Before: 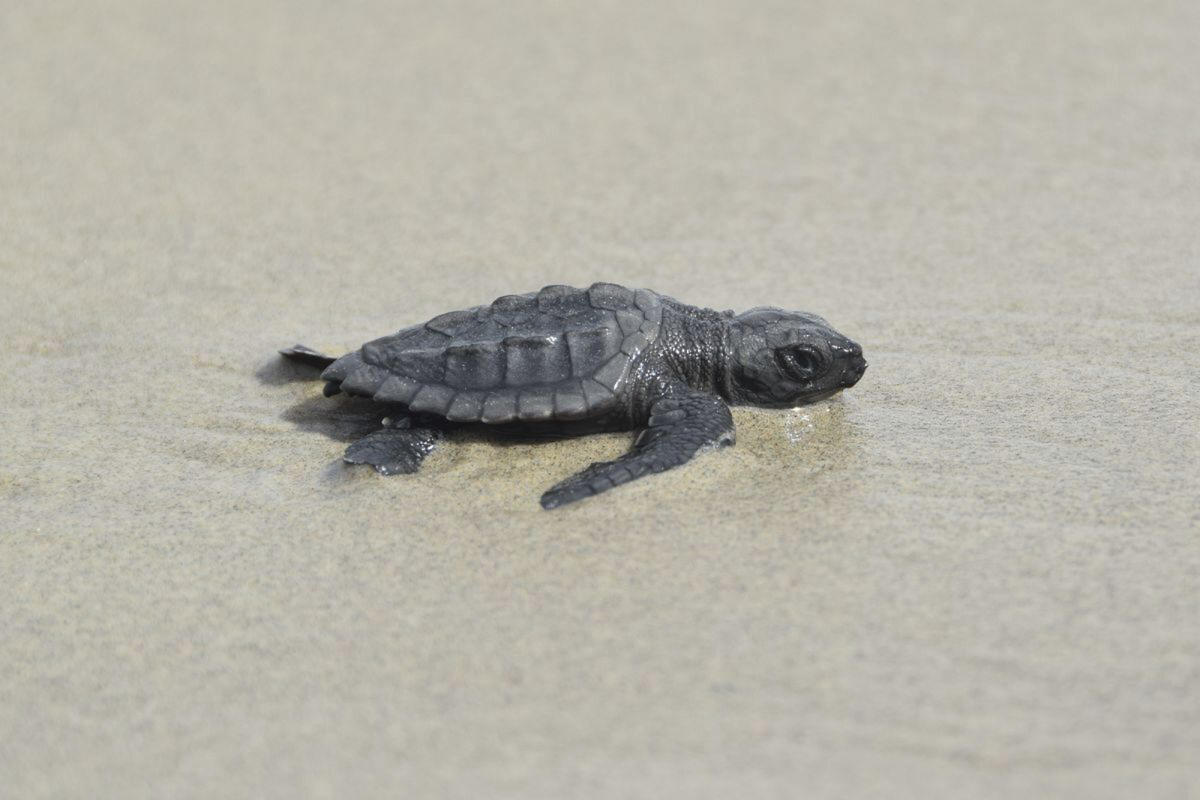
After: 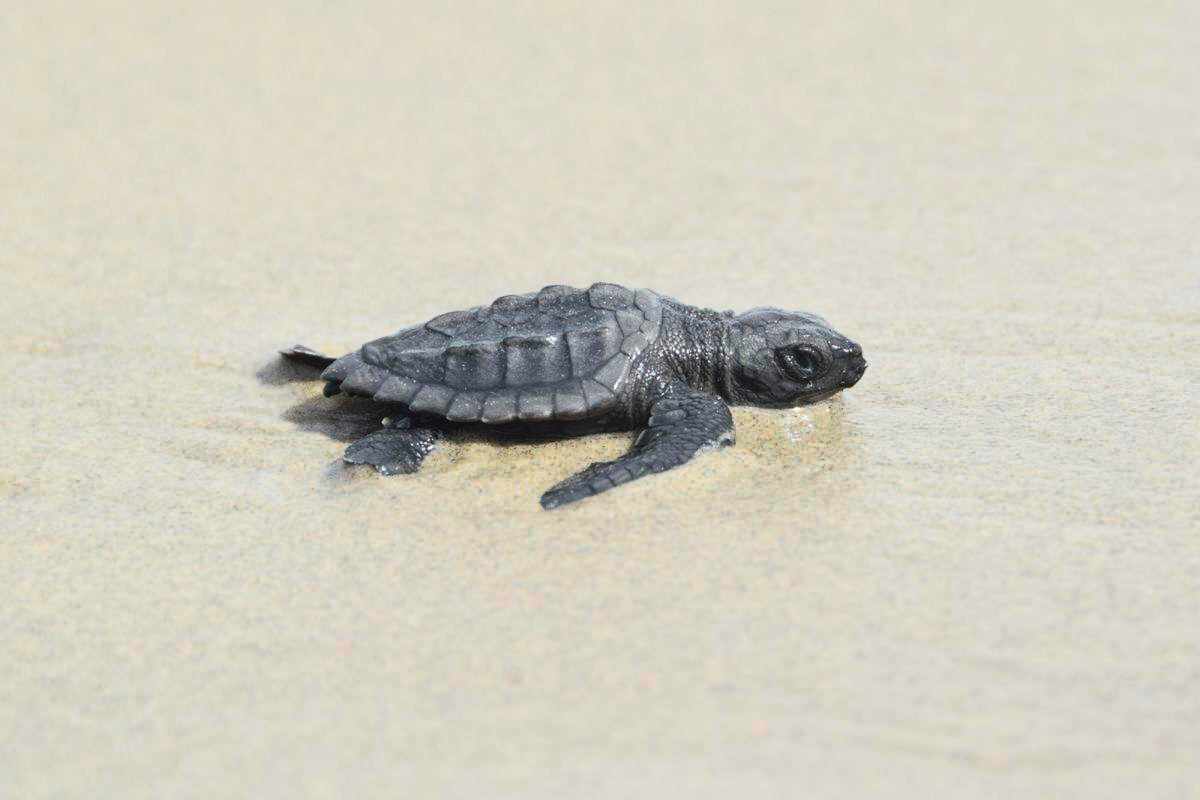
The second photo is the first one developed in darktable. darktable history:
contrast brightness saturation: contrast 0.203, brightness 0.164, saturation 0.222
